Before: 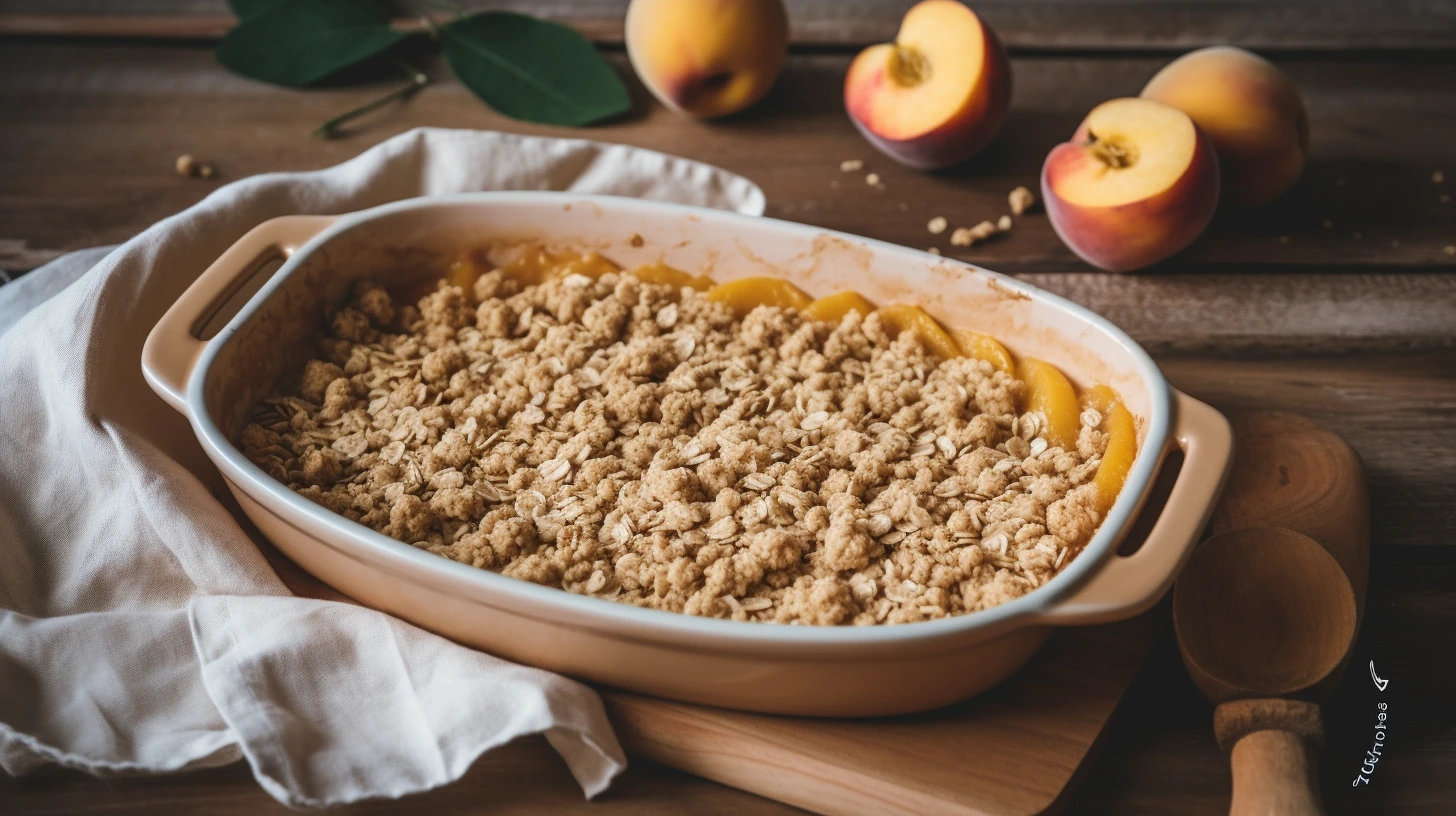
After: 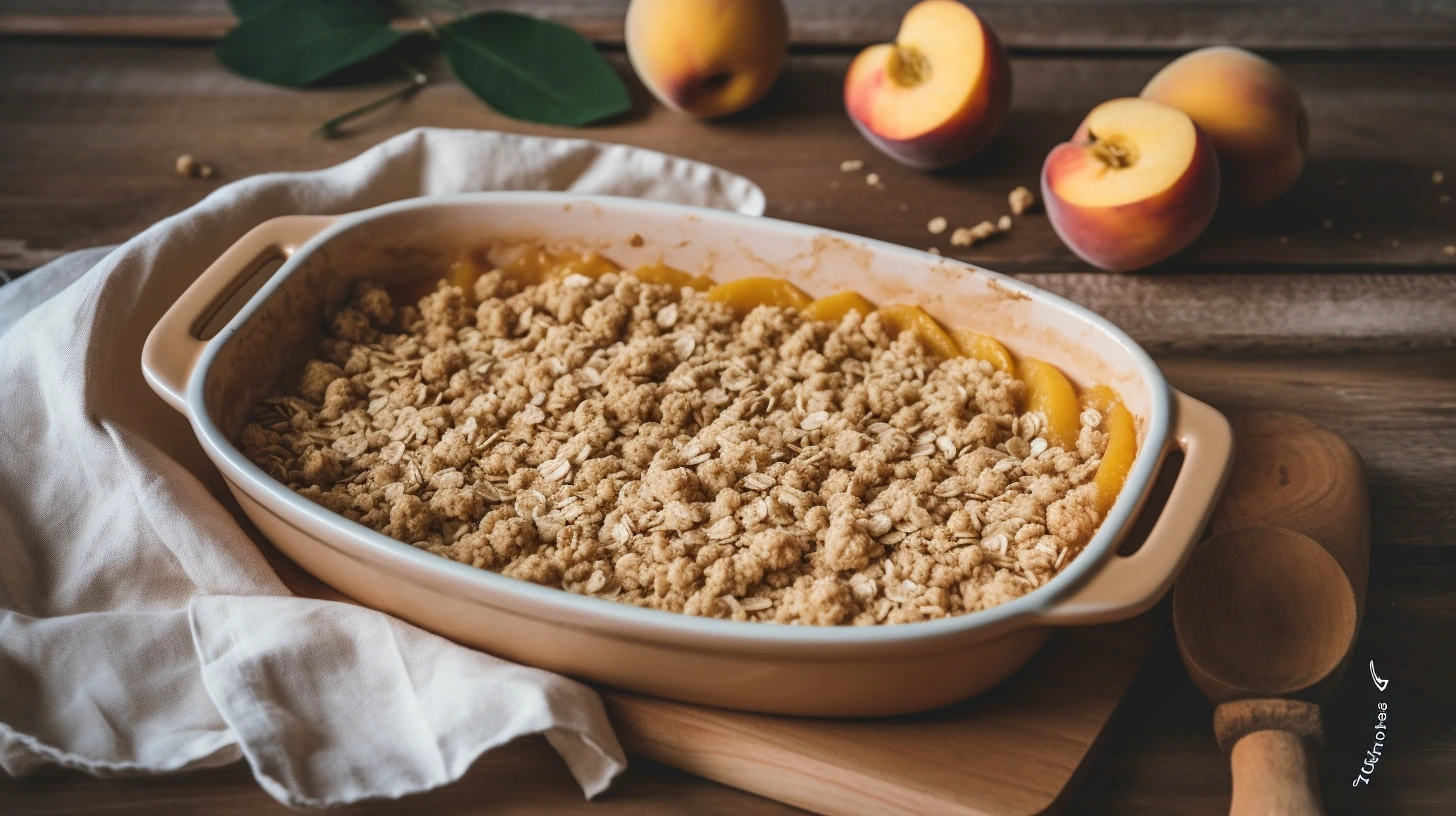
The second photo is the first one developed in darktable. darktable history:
shadows and highlights: radius 108.52, shadows 40.68, highlights -72.88, low approximation 0.01, soften with gaussian
sharpen: radius 5.325, amount 0.312, threshold 26.433
